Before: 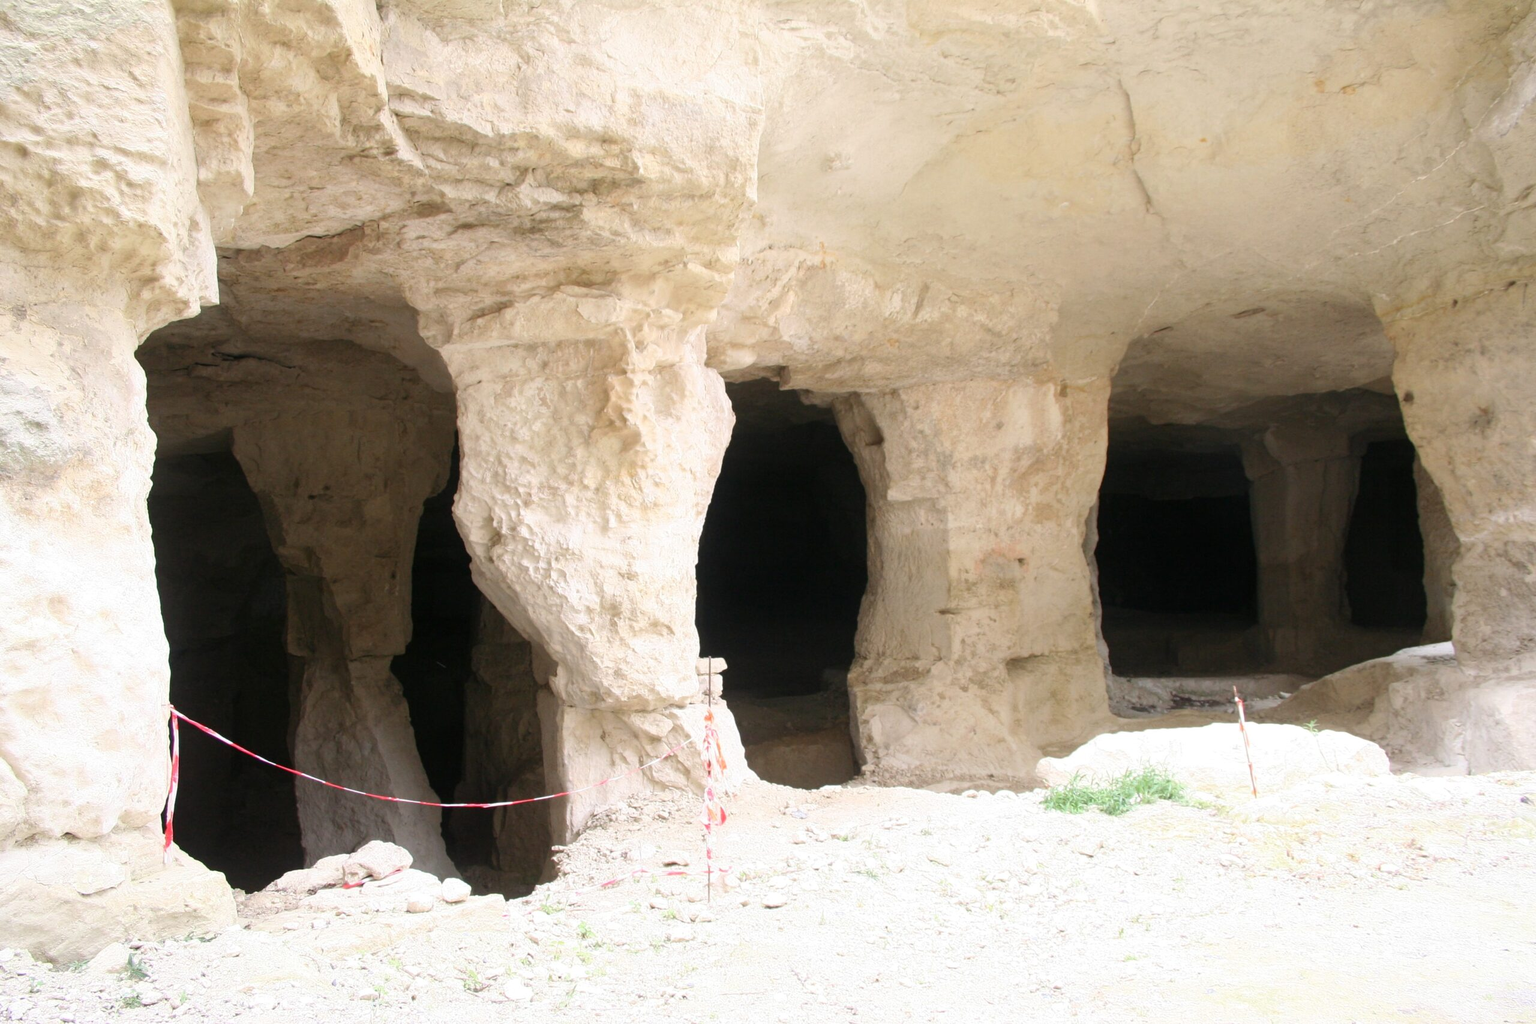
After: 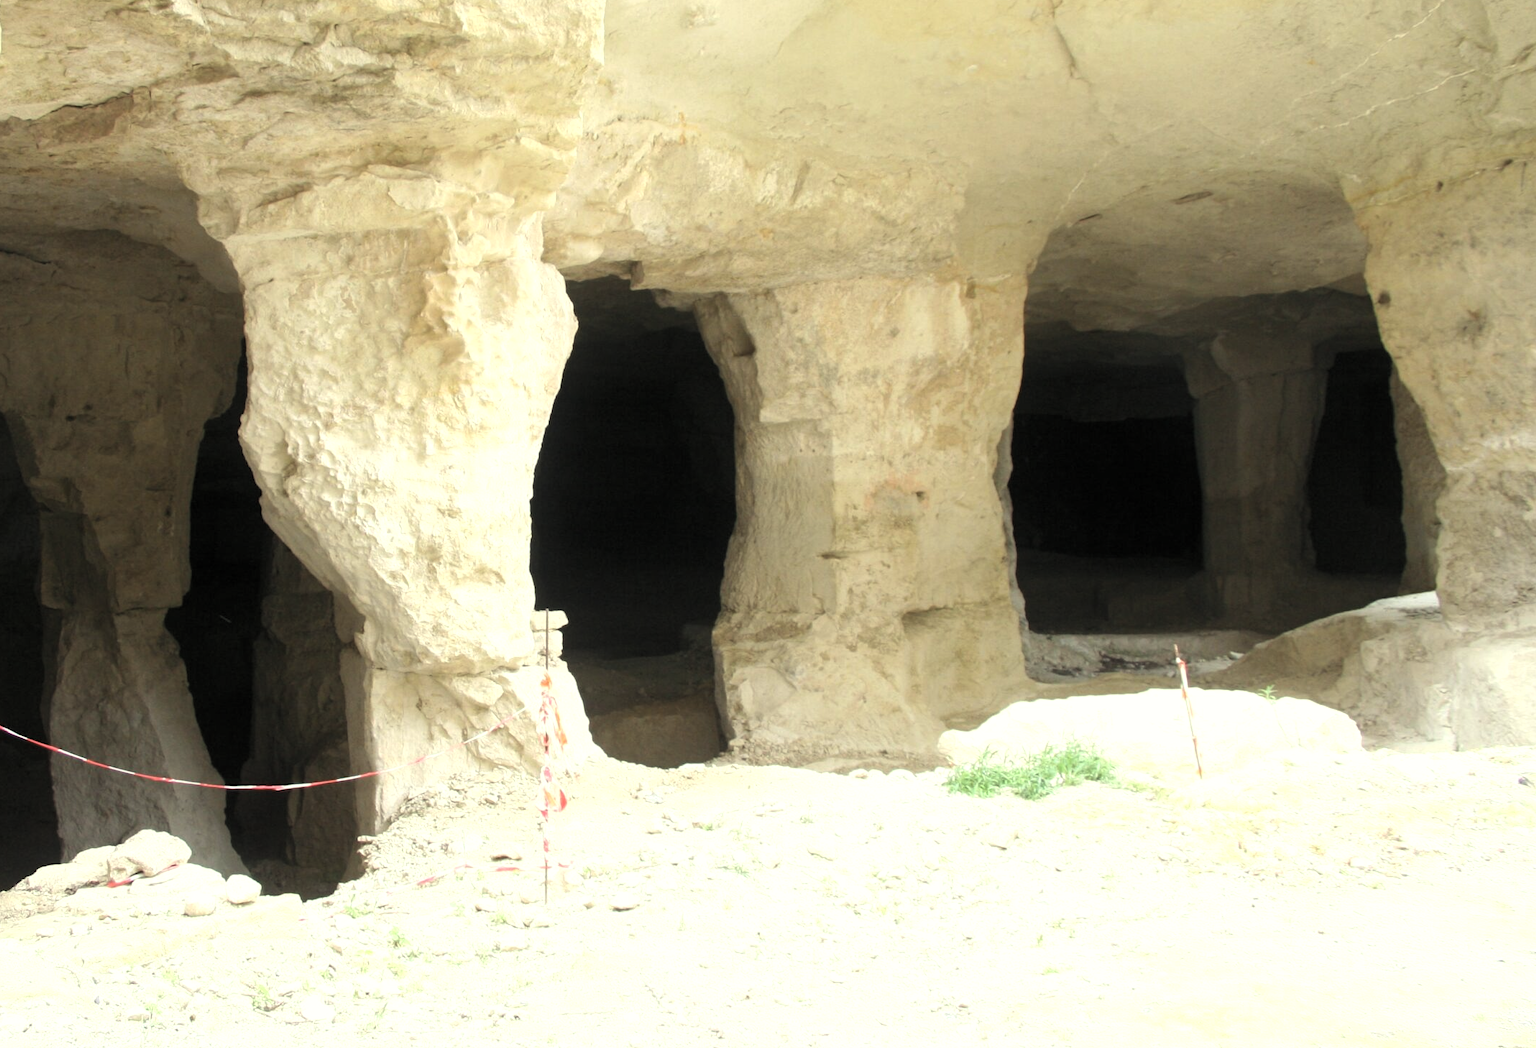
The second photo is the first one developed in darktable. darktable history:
levels: levels [0.116, 0.574, 1]
contrast brightness saturation: contrast -0.163, brightness 0.051, saturation -0.116
crop: left 16.491%, top 14.505%
color correction: highlights a* -5.93, highlights b* 10.99
exposure: exposure 0.607 EV, compensate highlight preservation false
